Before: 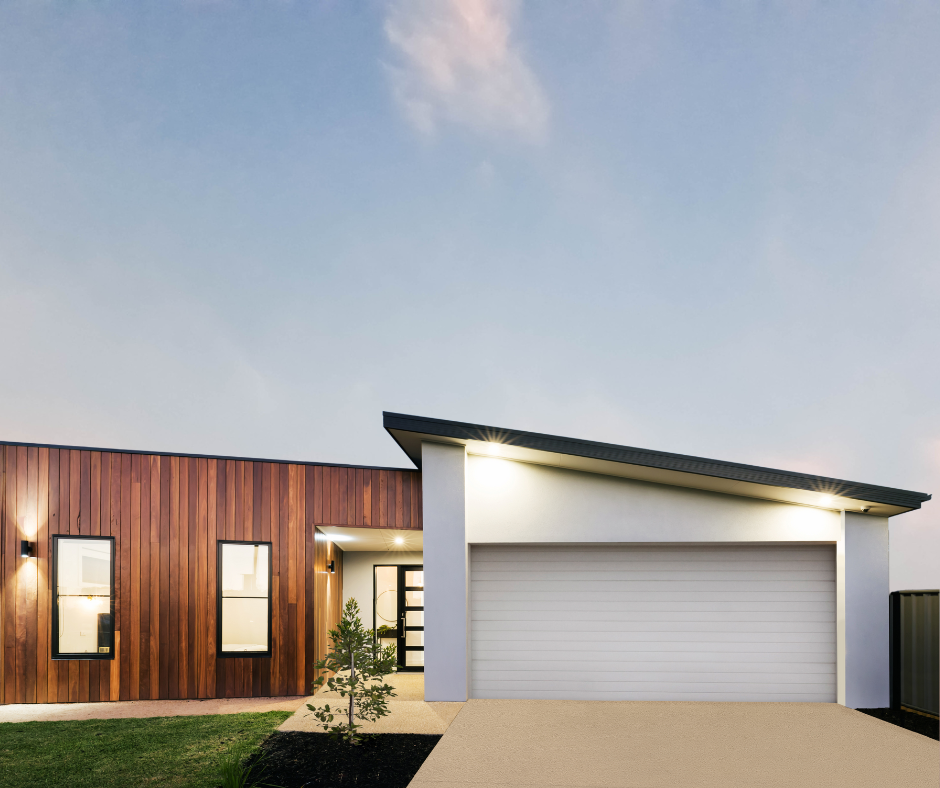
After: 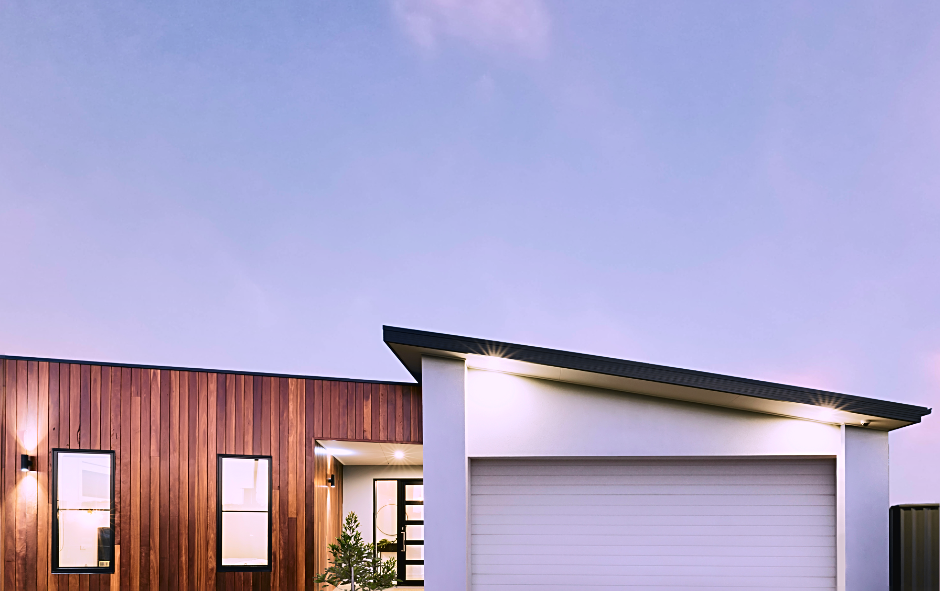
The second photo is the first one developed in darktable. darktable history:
contrast brightness saturation: contrast -0.08, brightness -0.04, saturation -0.11
sharpen: on, module defaults
white balance: red 1.042, blue 1.17
crop: top 11.038%, bottom 13.962%
tone curve: curves: ch0 [(0, 0.018) (0.061, 0.041) (0.205, 0.191) (0.289, 0.292) (0.39, 0.424) (0.493, 0.551) (0.666, 0.743) (0.795, 0.841) (1, 0.998)]; ch1 [(0, 0) (0.385, 0.343) (0.439, 0.415) (0.494, 0.498) (0.501, 0.501) (0.51, 0.509) (0.548, 0.563) (0.586, 0.61) (0.684, 0.658) (0.783, 0.804) (1, 1)]; ch2 [(0, 0) (0.304, 0.31) (0.403, 0.399) (0.441, 0.428) (0.47, 0.469) (0.498, 0.496) (0.524, 0.538) (0.566, 0.579) (0.648, 0.665) (0.697, 0.699) (1, 1)], color space Lab, independent channels, preserve colors none
shadows and highlights: shadows color adjustment 97.66%, soften with gaussian
